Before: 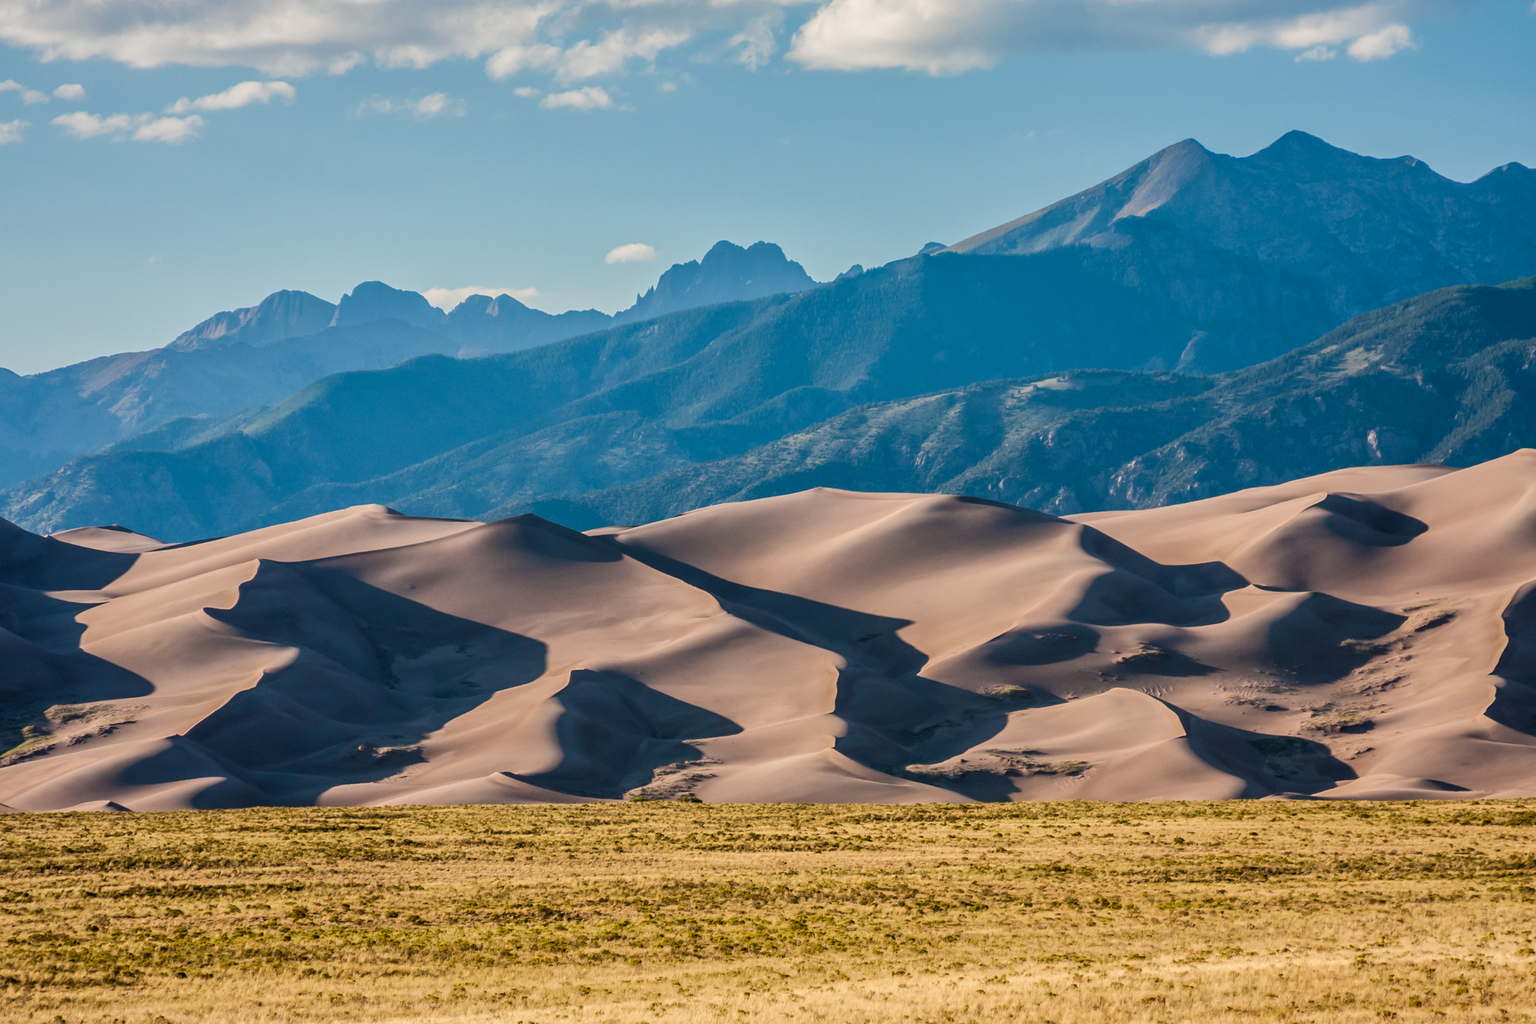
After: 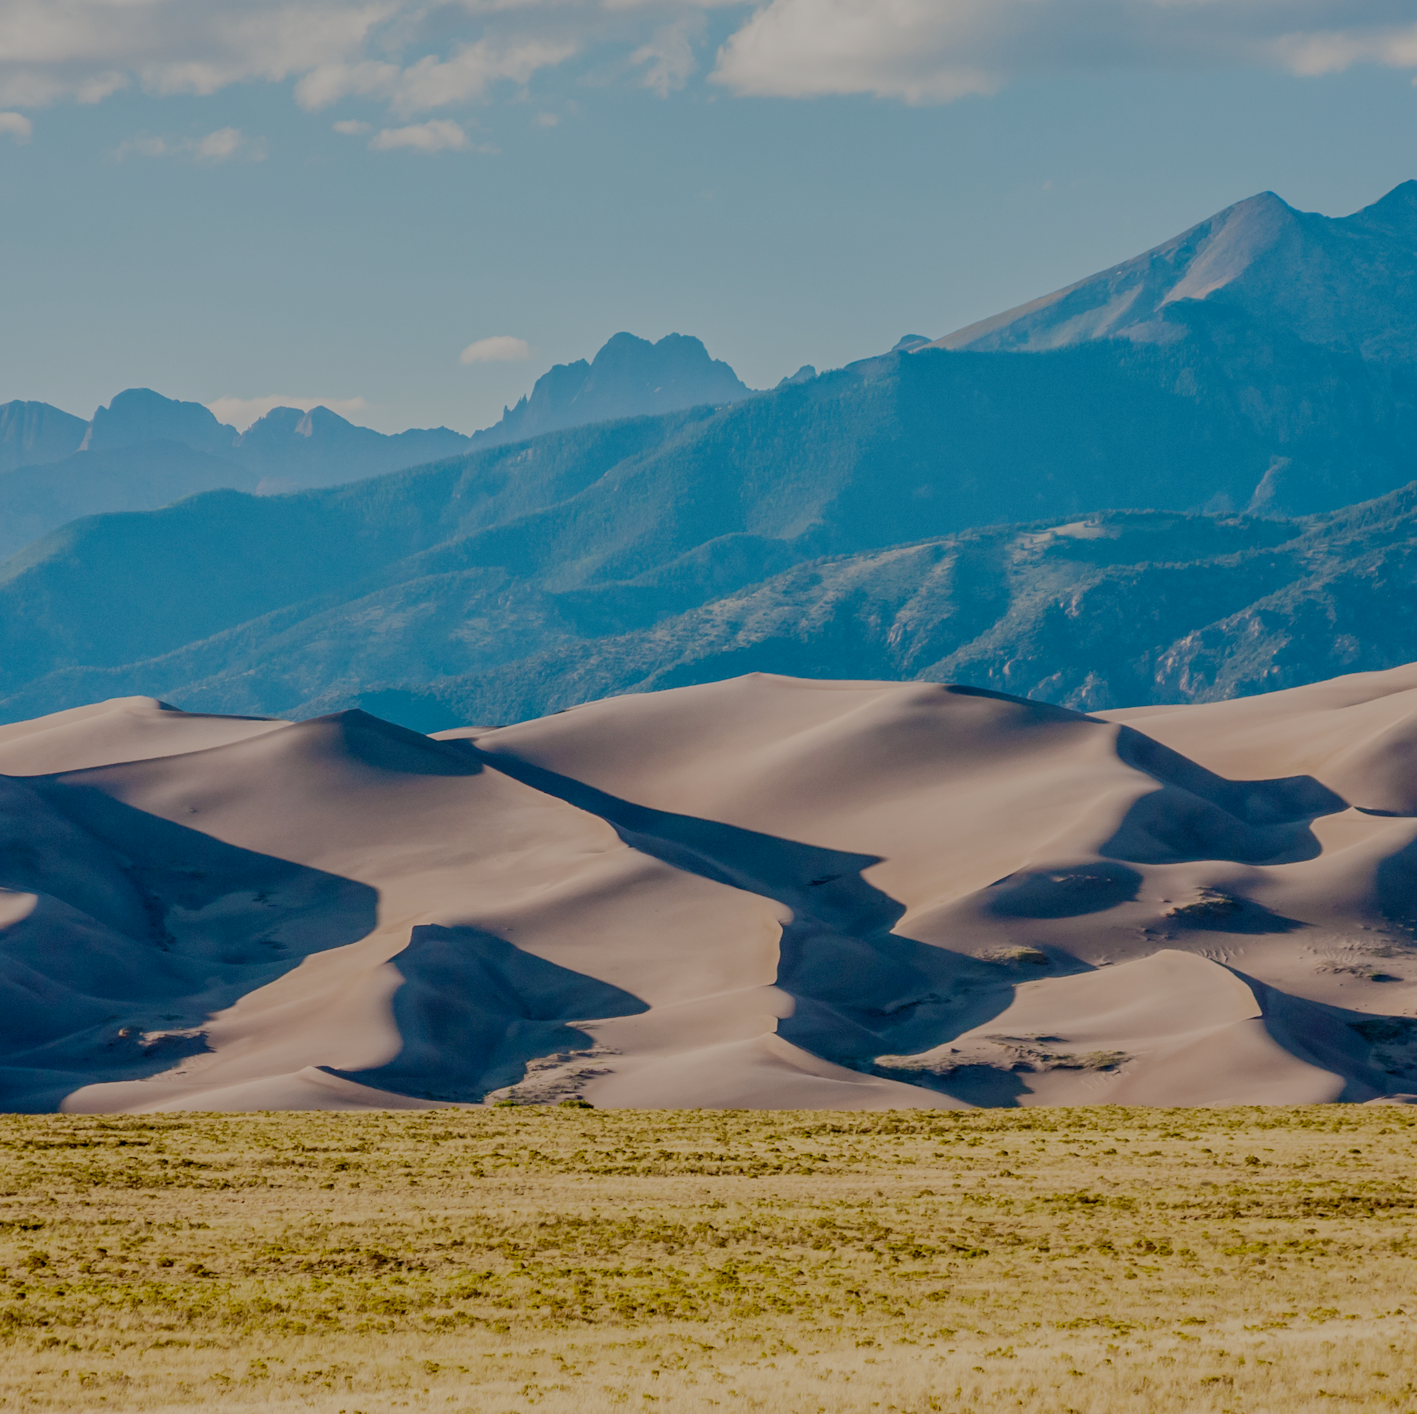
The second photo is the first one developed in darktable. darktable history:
crop and rotate: left 17.732%, right 15.423%
filmic rgb: black relative exposure -7 EV, white relative exposure 6 EV, threshold 3 EV, target black luminance 0%, hardness 2.73, latitude 61.22%, contrast 0.691, highlights saturation mix 10%, shadows ↔ highlights balance -0.073%, preserve chrominance no, color science v4 (2020), iterations of high-quality reconstruction 10, contrast in shadows soft, contrast in highlights soft, enable highlight reconstruction true
